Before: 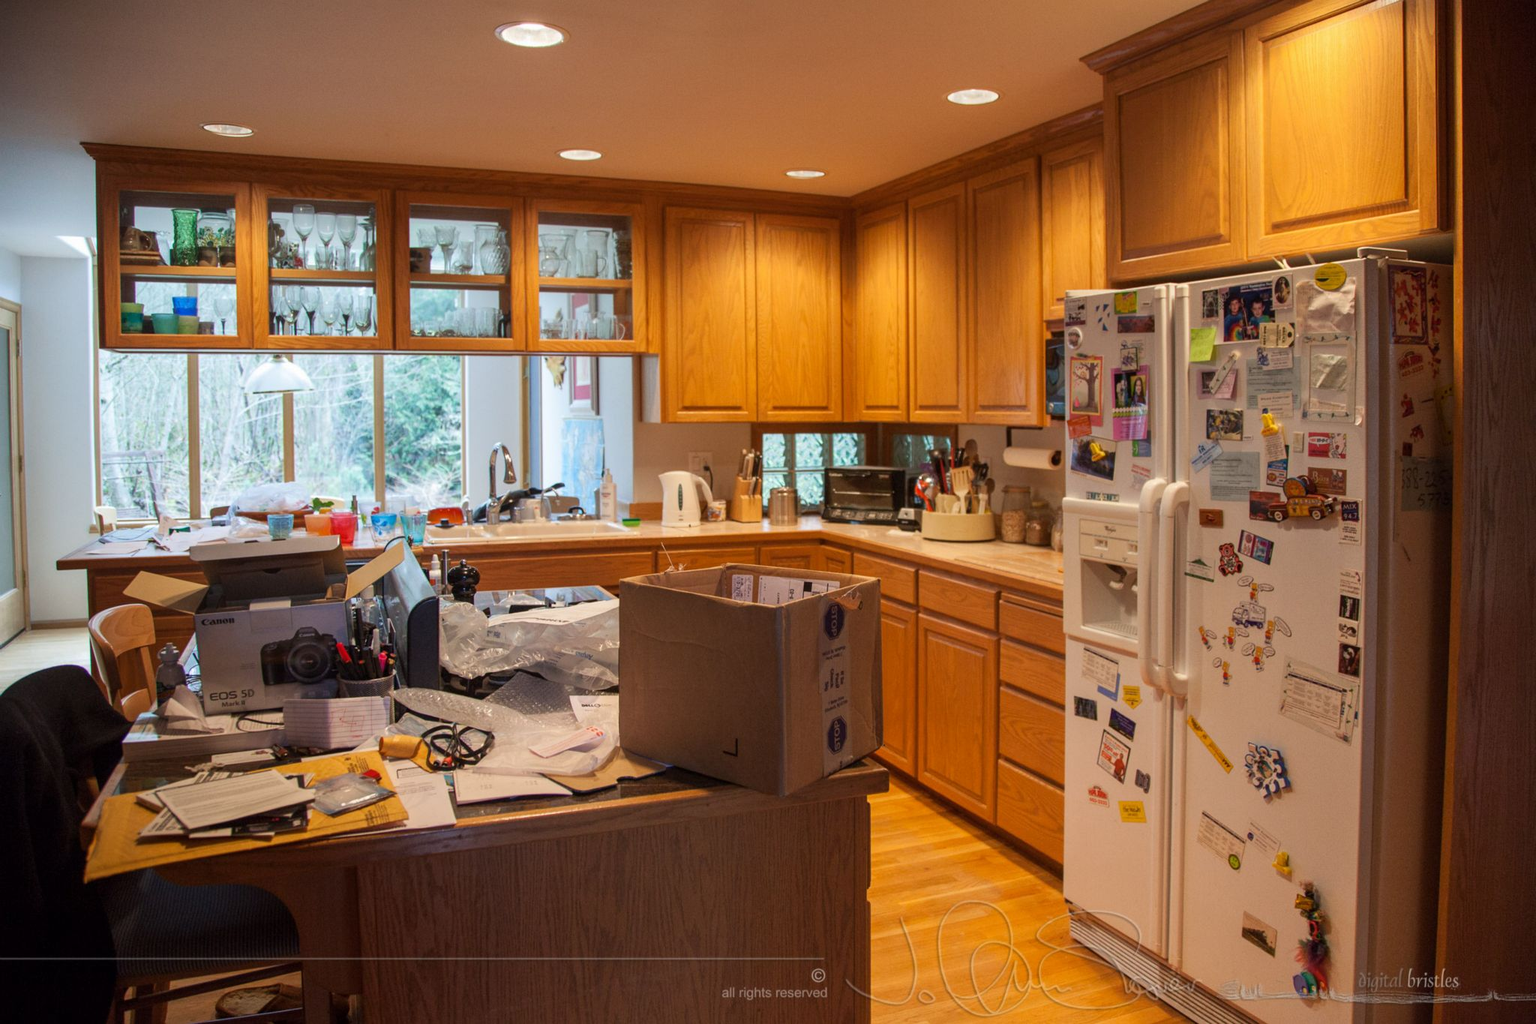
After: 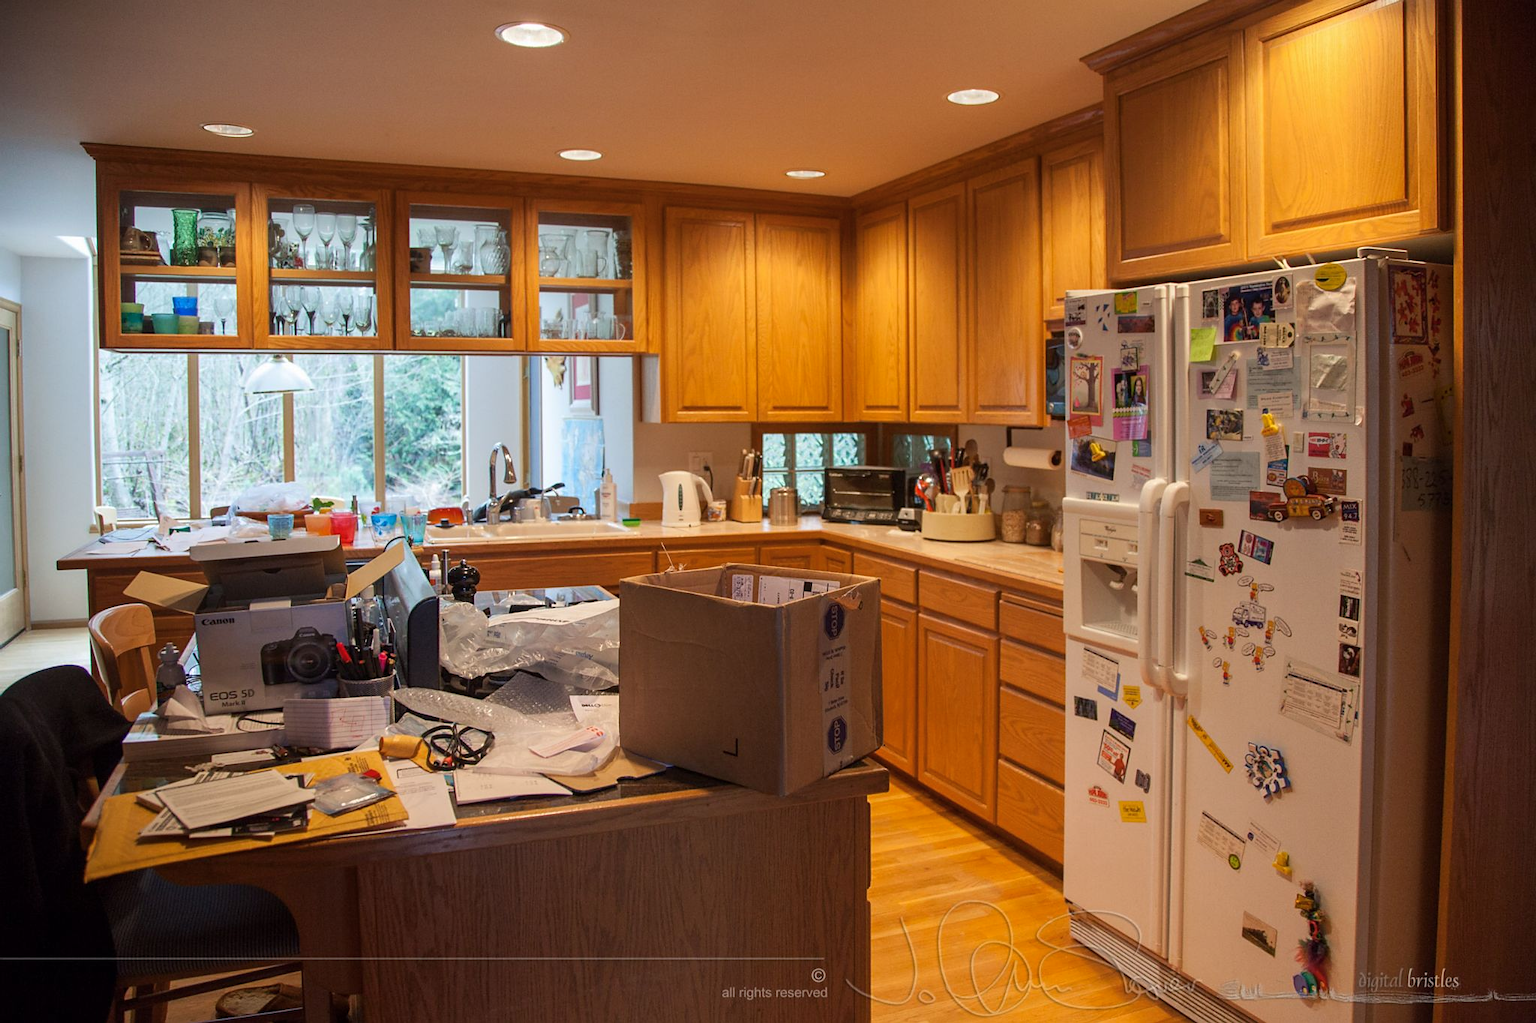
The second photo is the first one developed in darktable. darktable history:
sharpen: radius 1.458, amount 0.398, threshold 1.271
color balance rgb: global vibrance 6.81%, saturation formula JzAzBz (2021)
